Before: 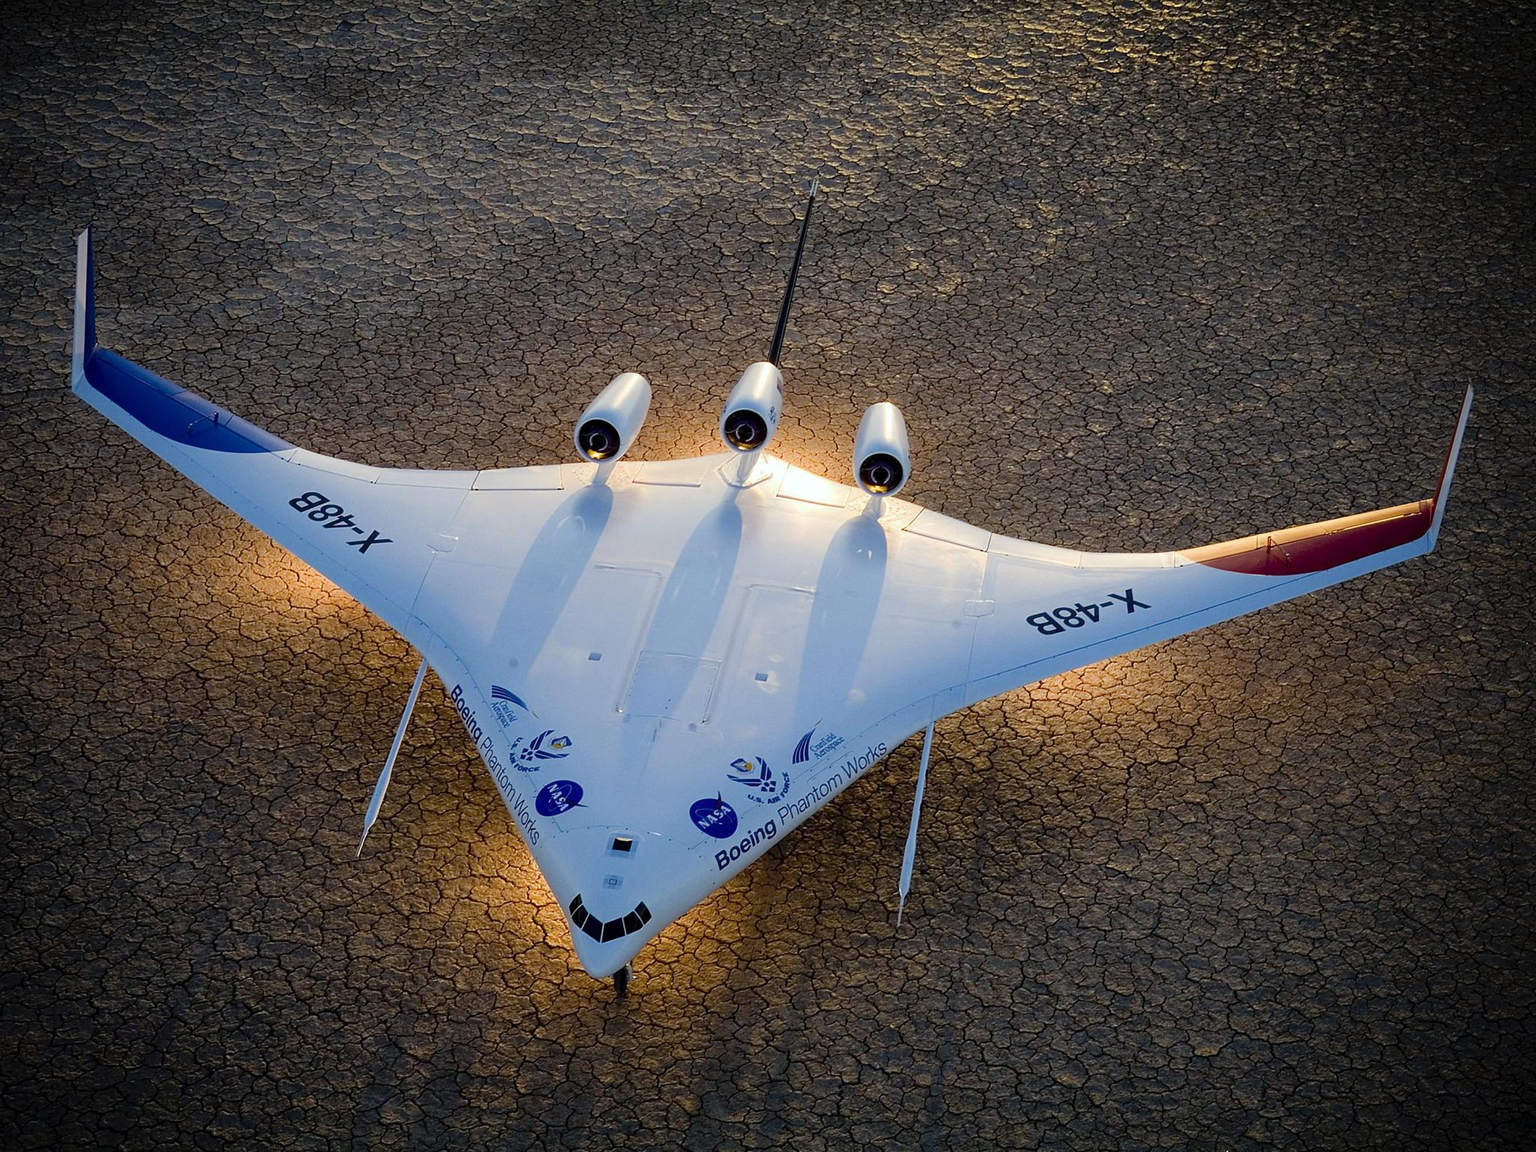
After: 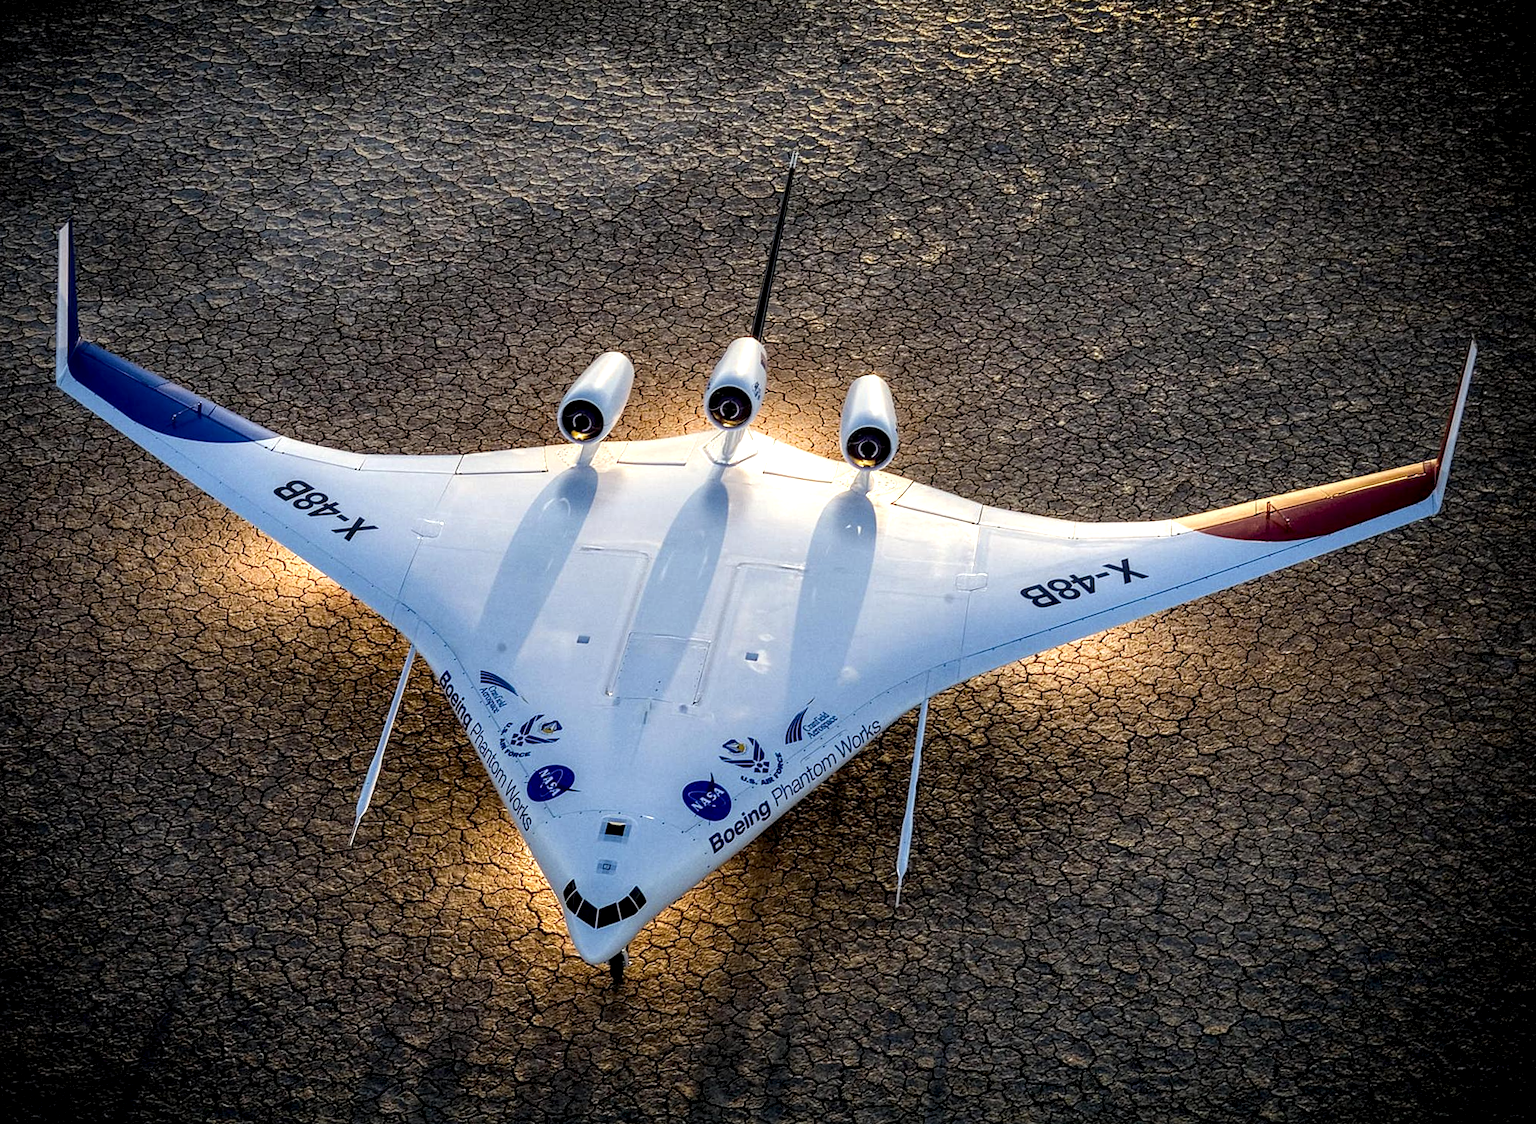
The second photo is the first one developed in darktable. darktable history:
local contrast: highlights 19%, detail 186%
rotate and perspective: rotation -1.32°, lens shift (horizontal) -0.031, crop left 0.015, crop right 0.985, crop top 0.047, crop bottom 0.982
